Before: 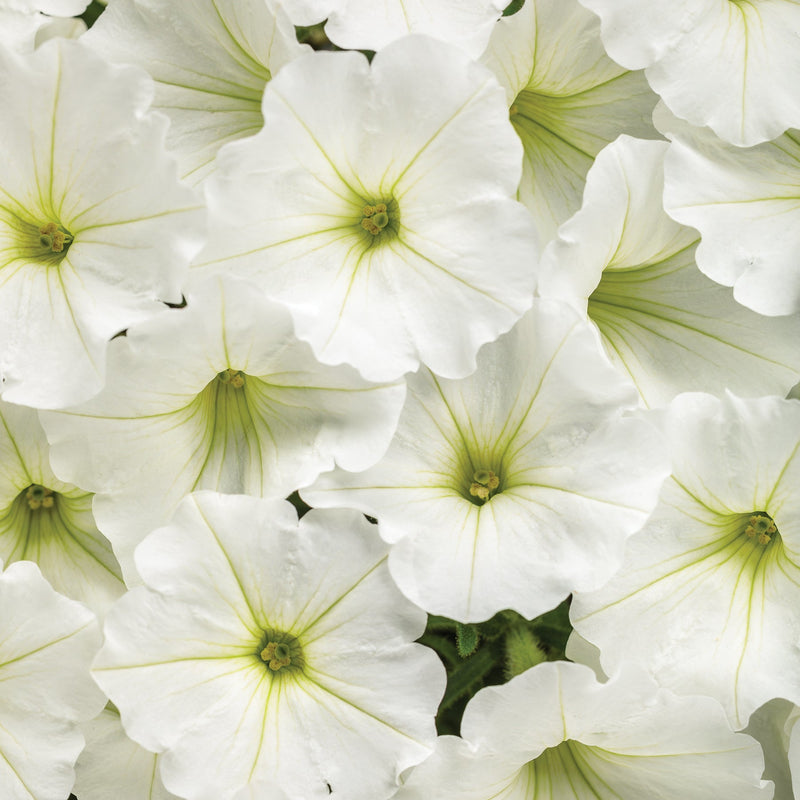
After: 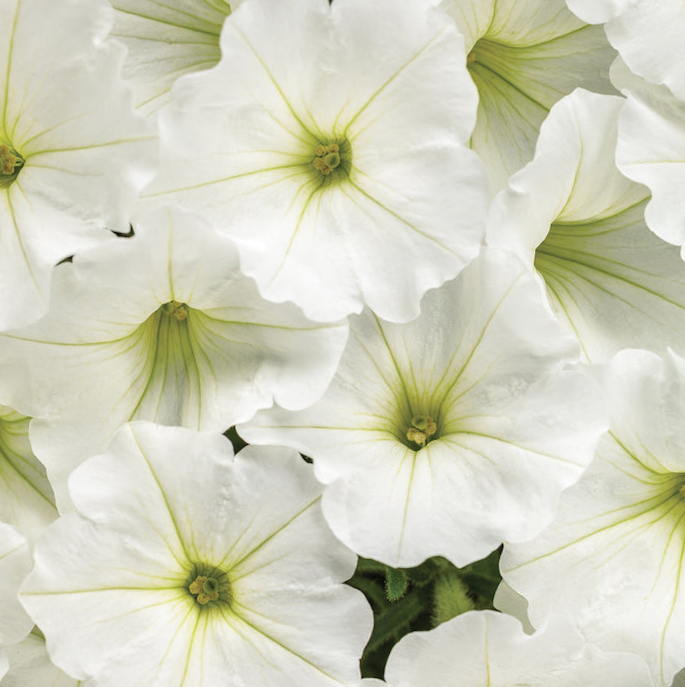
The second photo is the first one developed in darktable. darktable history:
contrast brightness saturation: saturation -0.068
crop and rotate: angle -3.1°, left 5.077%, top 5.164%, right 4.758%, bottom 4.329%
